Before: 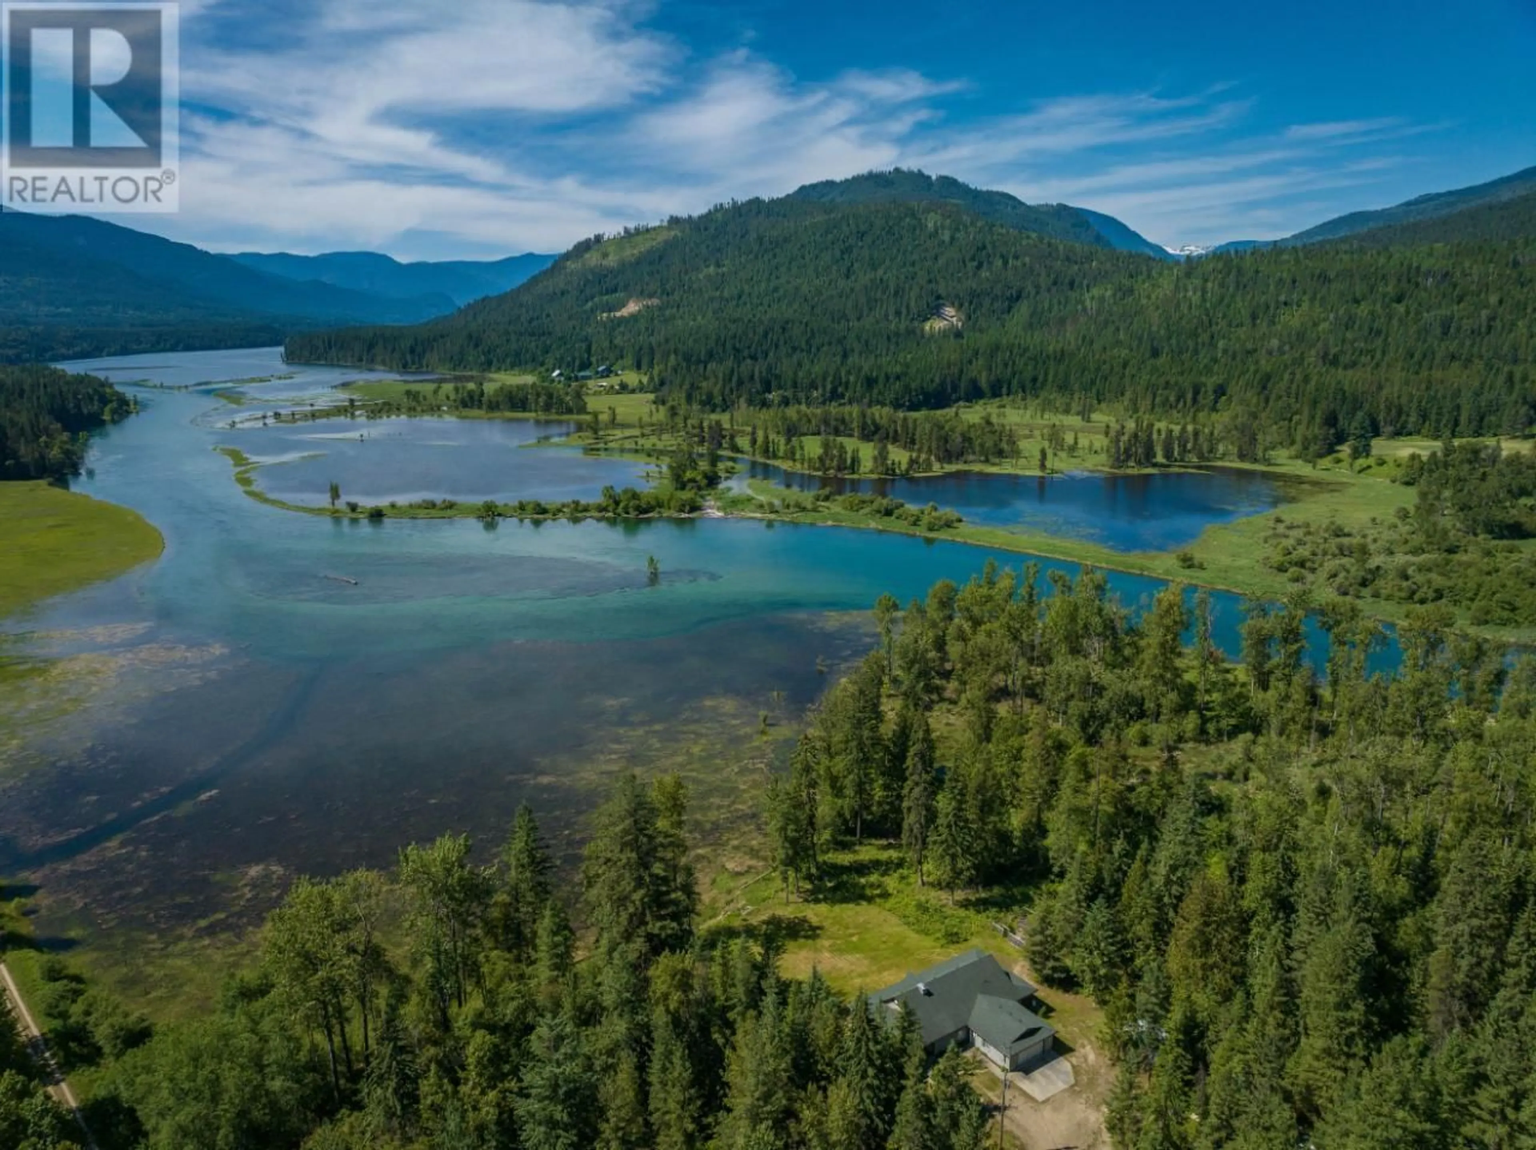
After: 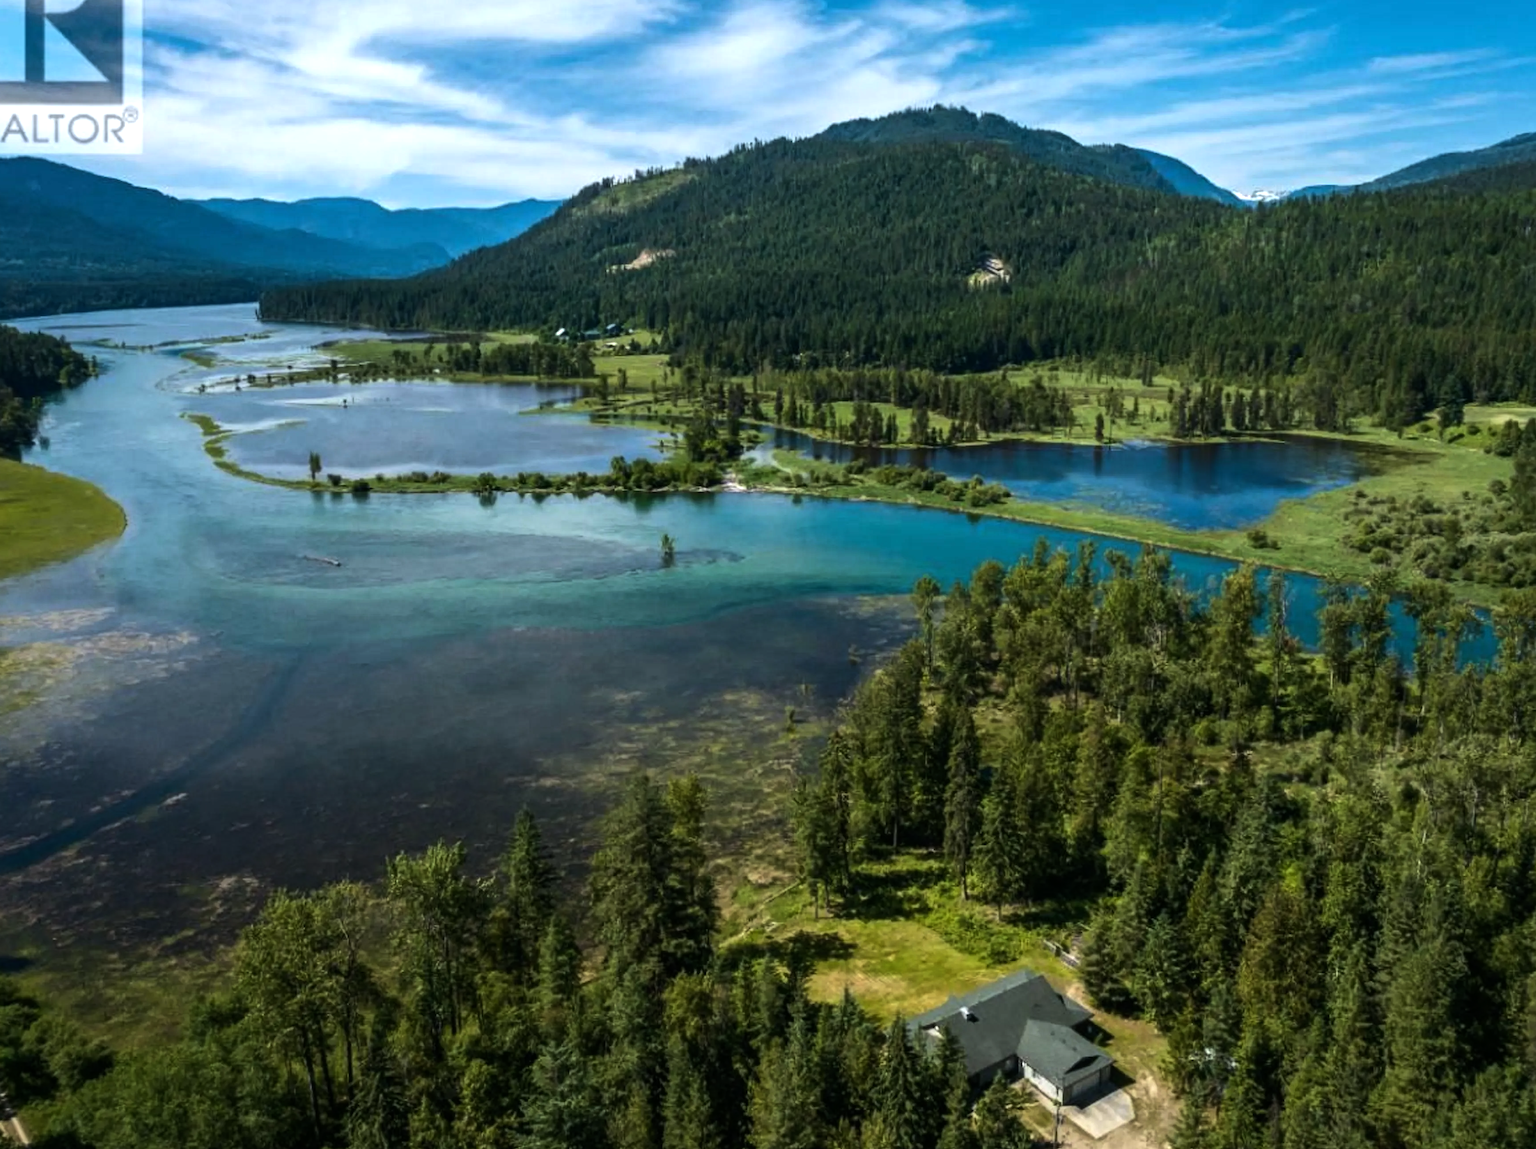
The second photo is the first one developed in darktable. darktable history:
crop: left 3.305%, top 6.436%, right 6.389%, bottom 3.258%
tone equalizer: -8 EV -1.08 EV, -7 EV -1.01 EV, -6 EV -0.867 EV, -5 EV -0.578 EV, -3 EV 0.578 EV, -2 EV 0.867 EV, -1 EV 1.01 EV, +0 EV 1.08 EV, edges refinement/feathering 500, mask exposure compensation -1.57 EV, preserve details no
